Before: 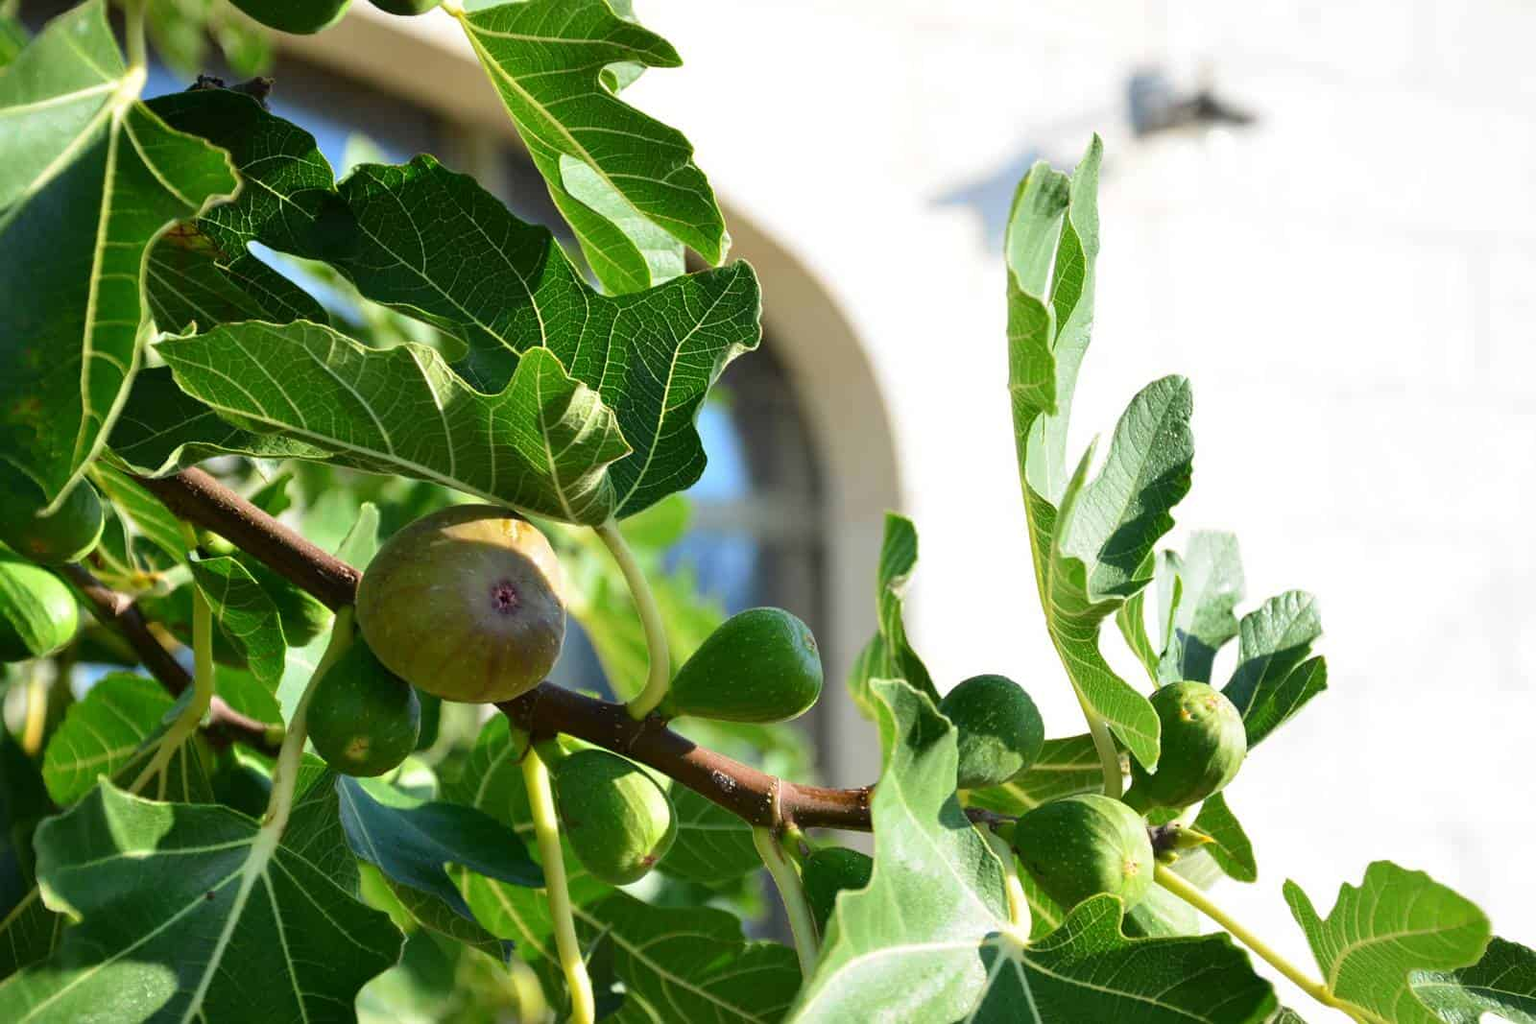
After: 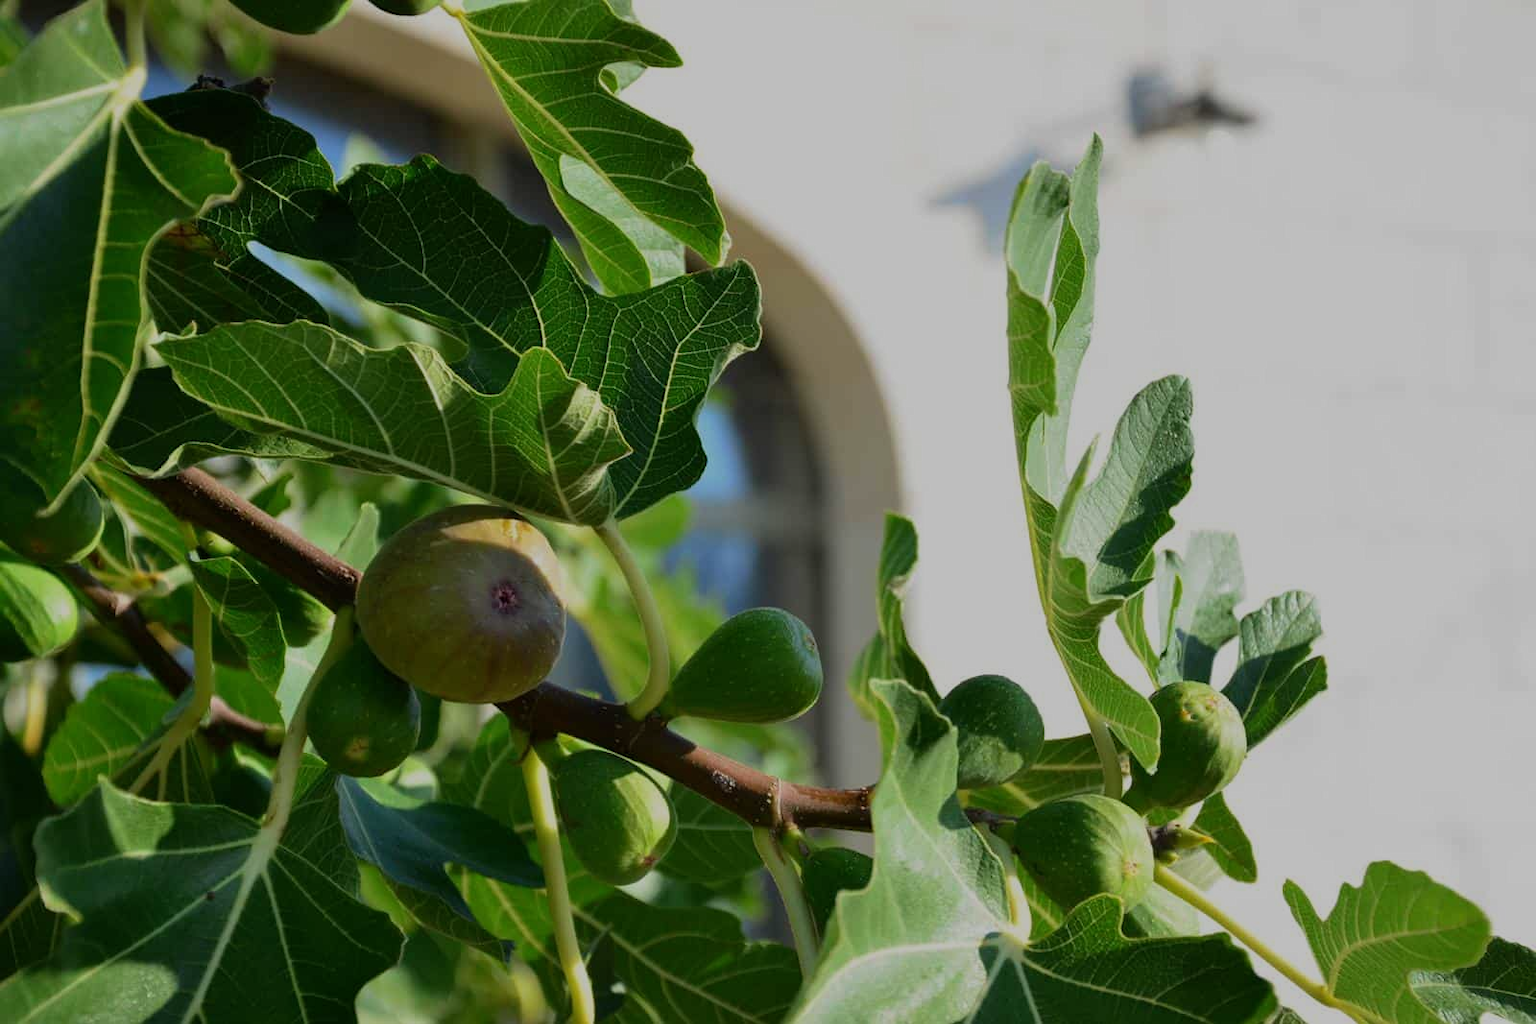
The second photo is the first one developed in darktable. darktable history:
exposure: exposure -0.949 EV, compensate exposure bias true, compensate highlight preservation false
